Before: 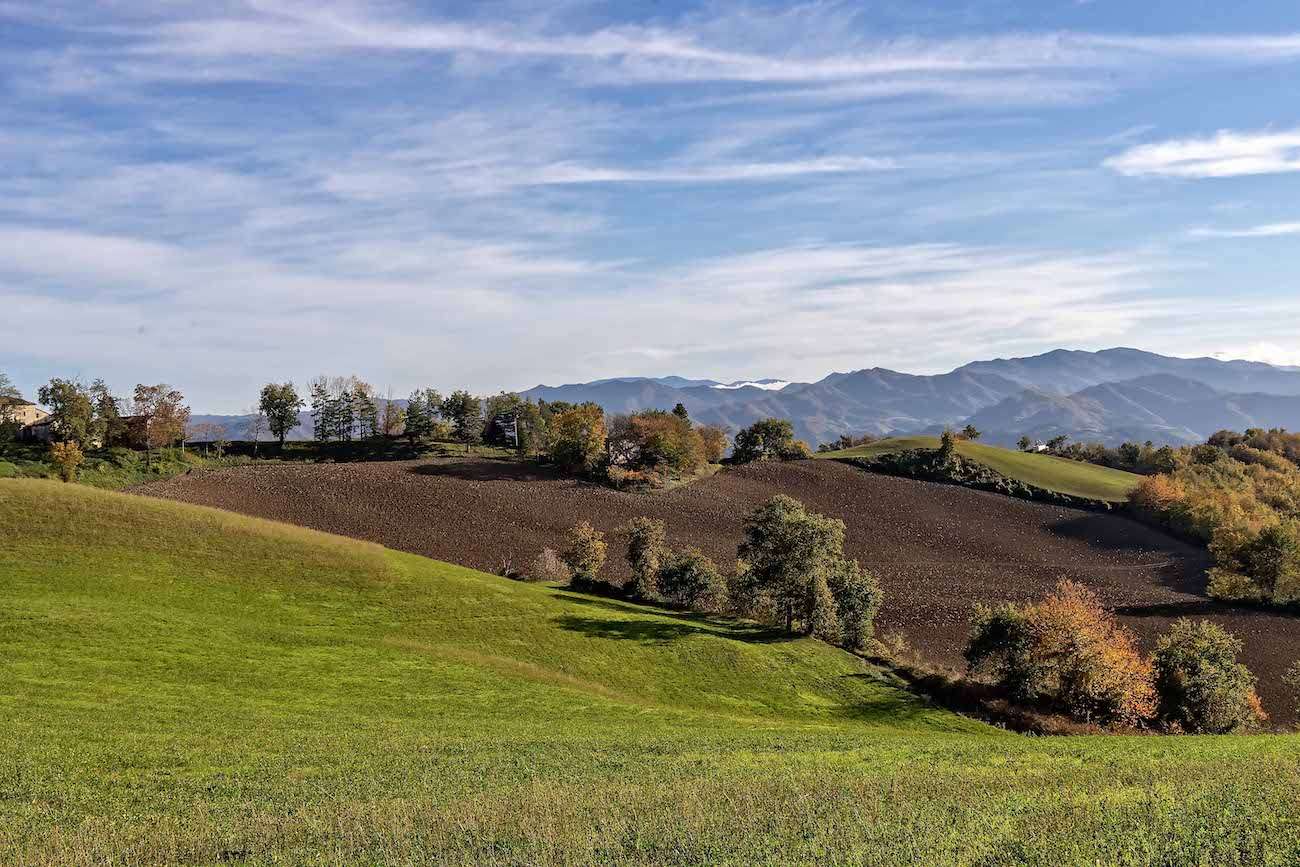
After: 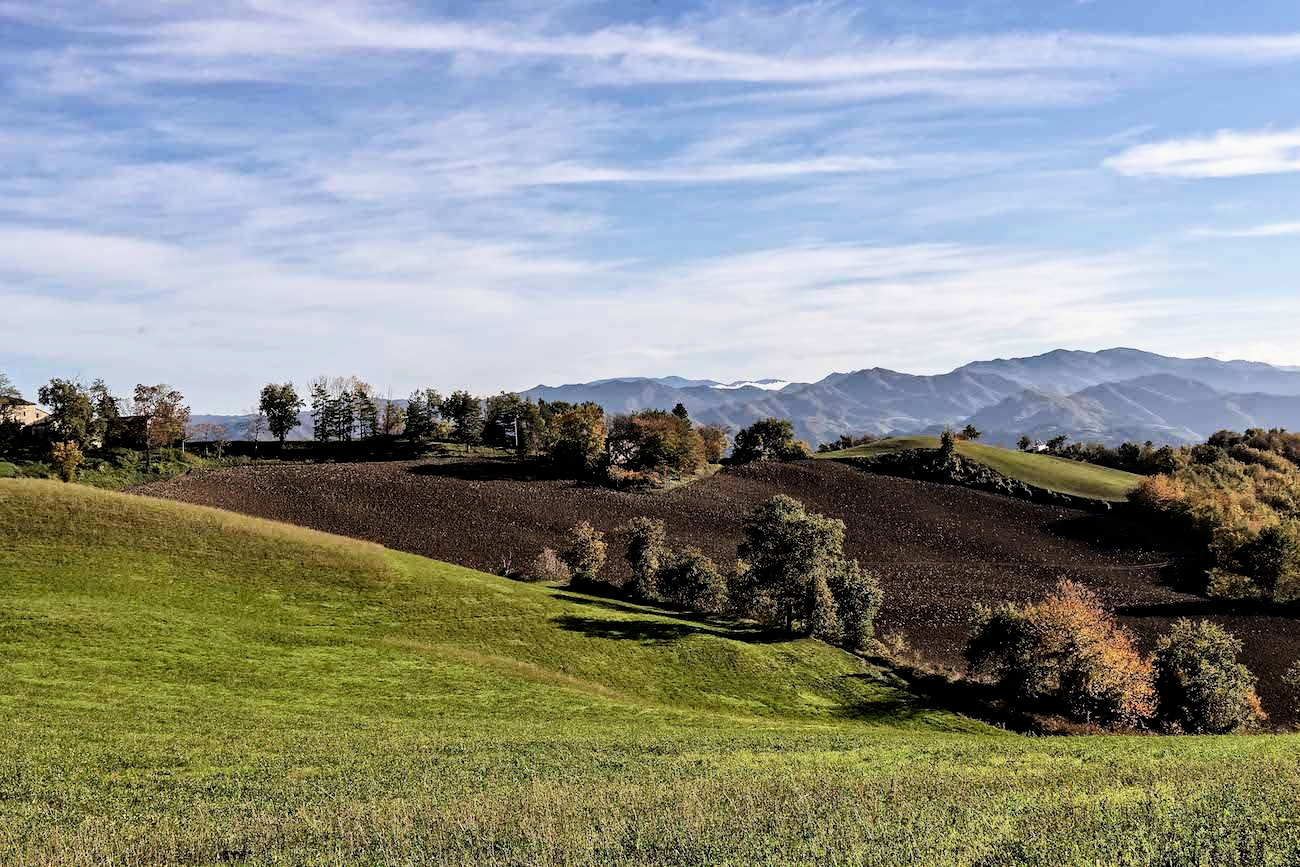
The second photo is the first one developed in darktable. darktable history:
exposure: compensate highlight preservation false
filmic rgb: black relative exposure -5.42 EV, white relative exposure 2.85 EV, dynamic range scaling -37.73%, hardness 4, contrast 1.605, highlights saturation mix -0.93%
